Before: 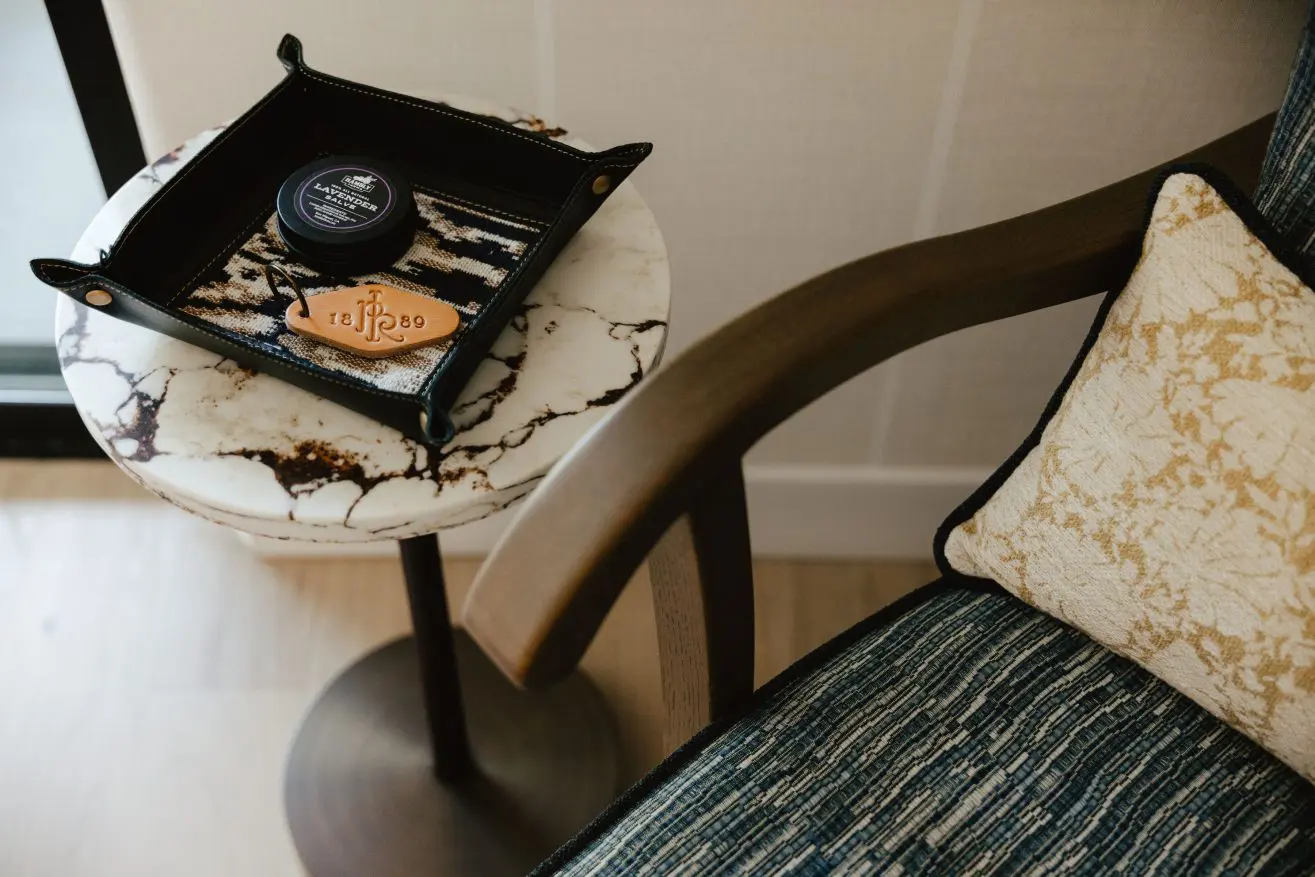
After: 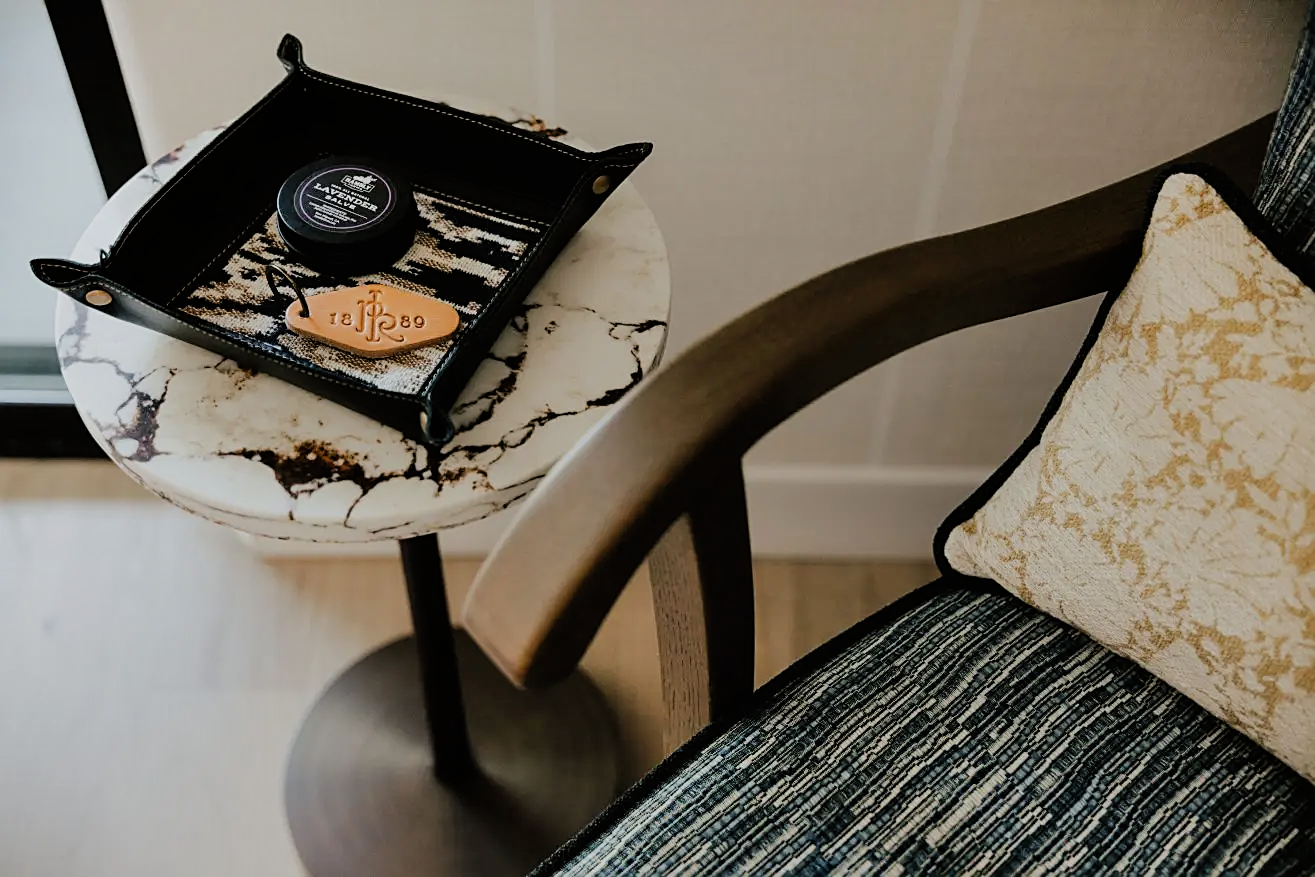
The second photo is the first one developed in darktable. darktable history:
filmic rgb: hardness 4.17
shadows and highlights: low approximation 0.01, soften with gaussian
sharpen: on, module defaults
